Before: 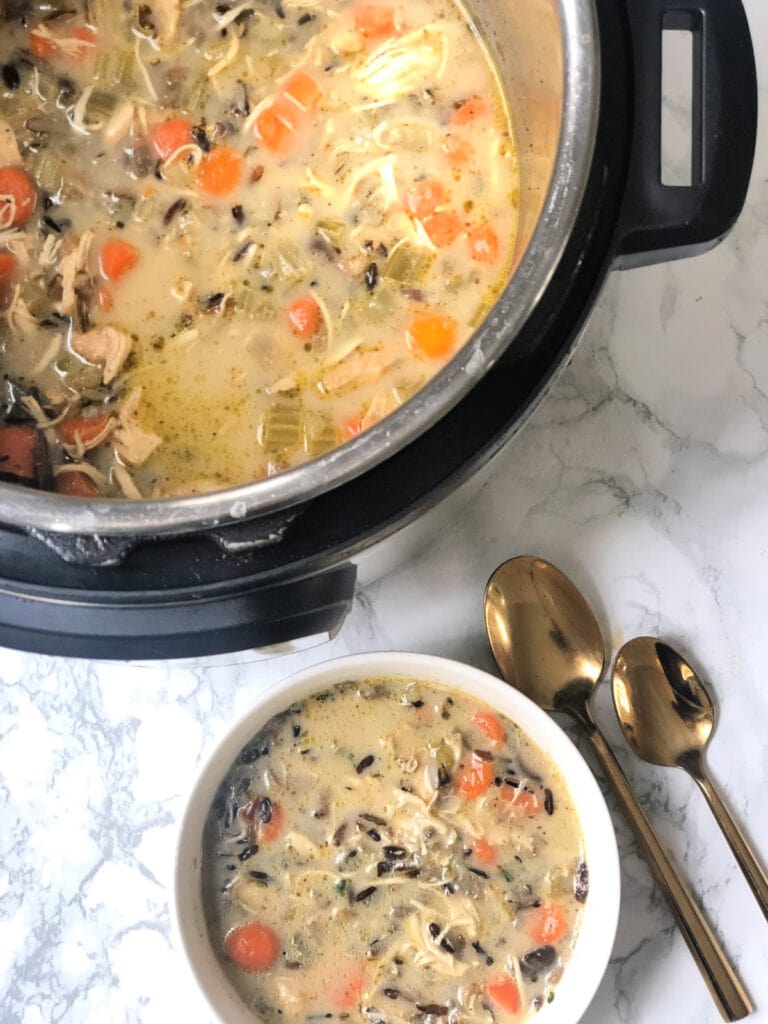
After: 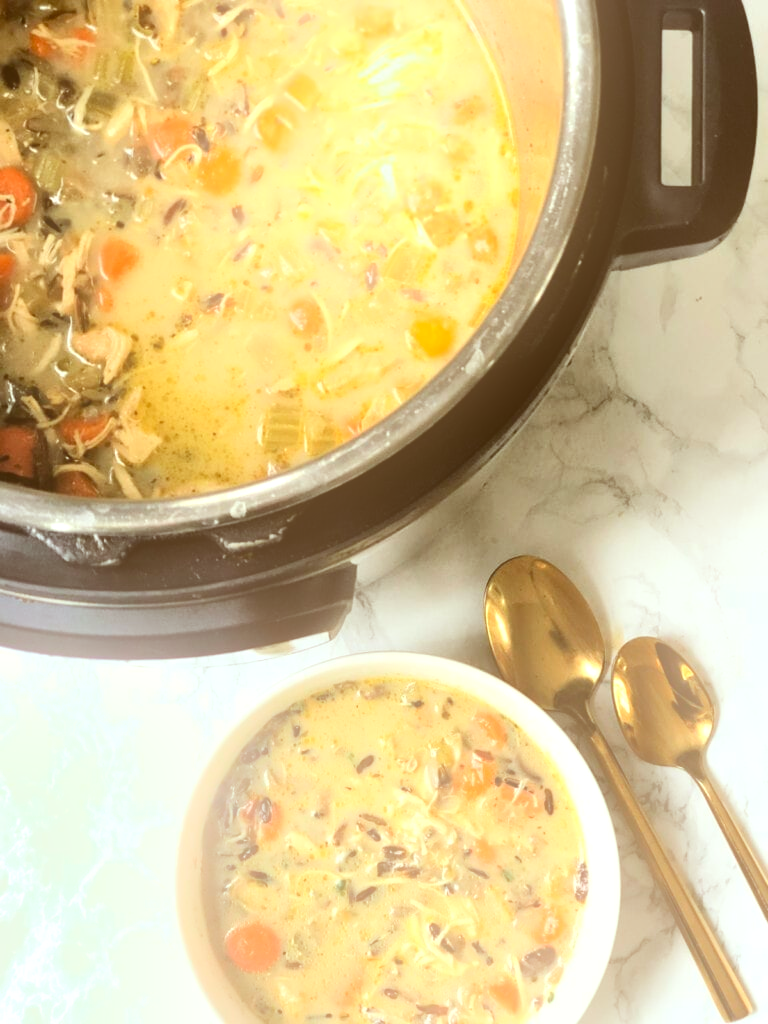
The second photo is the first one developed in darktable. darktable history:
bloom: on, module defaults
tone equalizer: -8 EV -0.417 EV, -7 EV -0.389 EV, -6 EV -0.333 EV, -5 EV -0.222 EV, -3 EV 0.222 EV, -2 EV 0.333 EV, -1 EV 0.389 EV, +0 EV 0.417 EV, edges refinement/feathering 500, mask exposure compensation -1.57 EV, preserve details no
contrast brightness saturation: contrast 0.03, brightness -0.04
color correction: highlights a* -5.94, highlights b* 9.48, shadows a* 10.12, shadows b* 23.94
